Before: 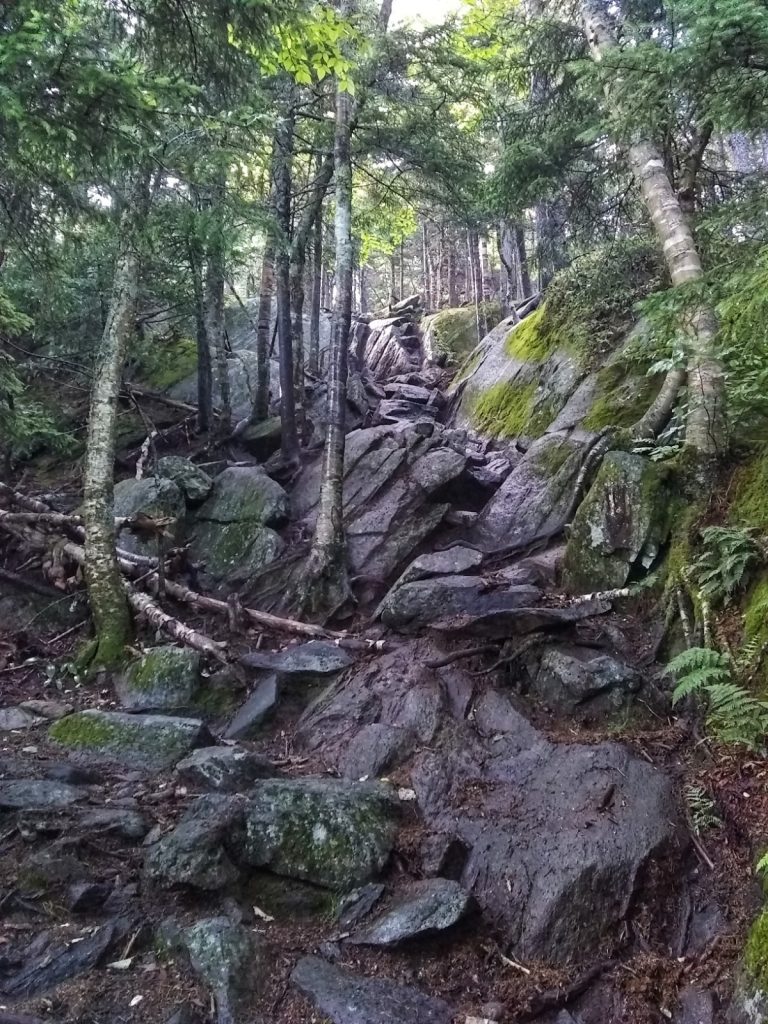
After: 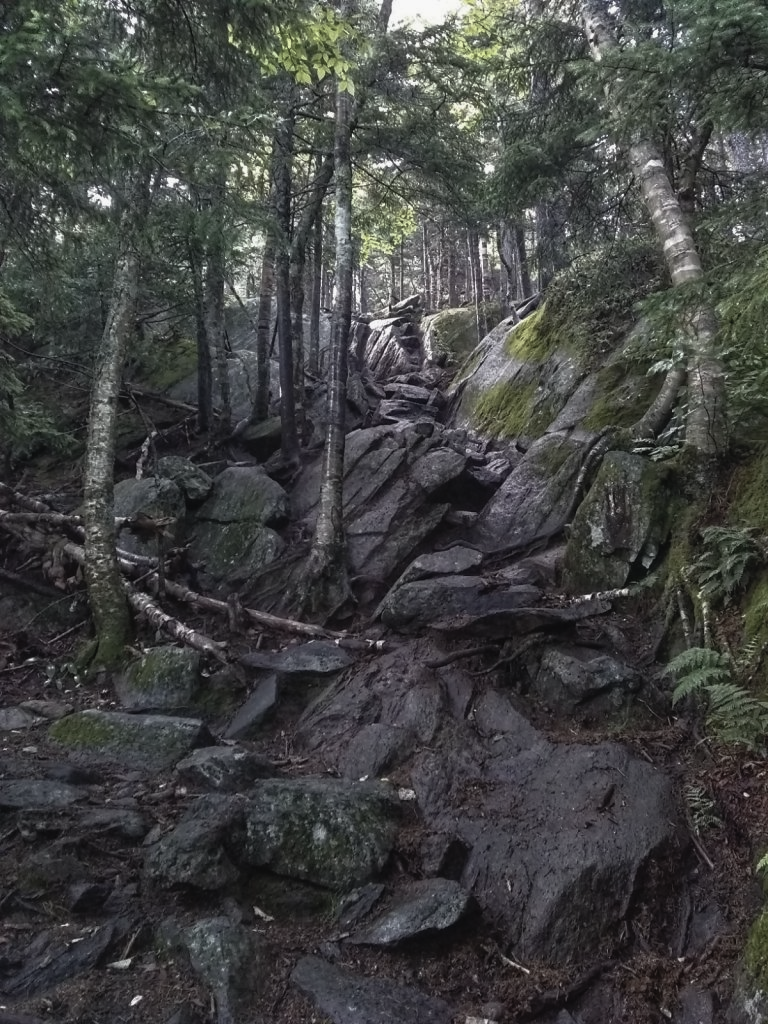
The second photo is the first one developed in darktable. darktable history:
rgb curve: curves: ch0 [(0, 0) (0.415, 0.237) (1, 1)]
contrast brightness saturation: contrast -0.05, saturation -0.41
